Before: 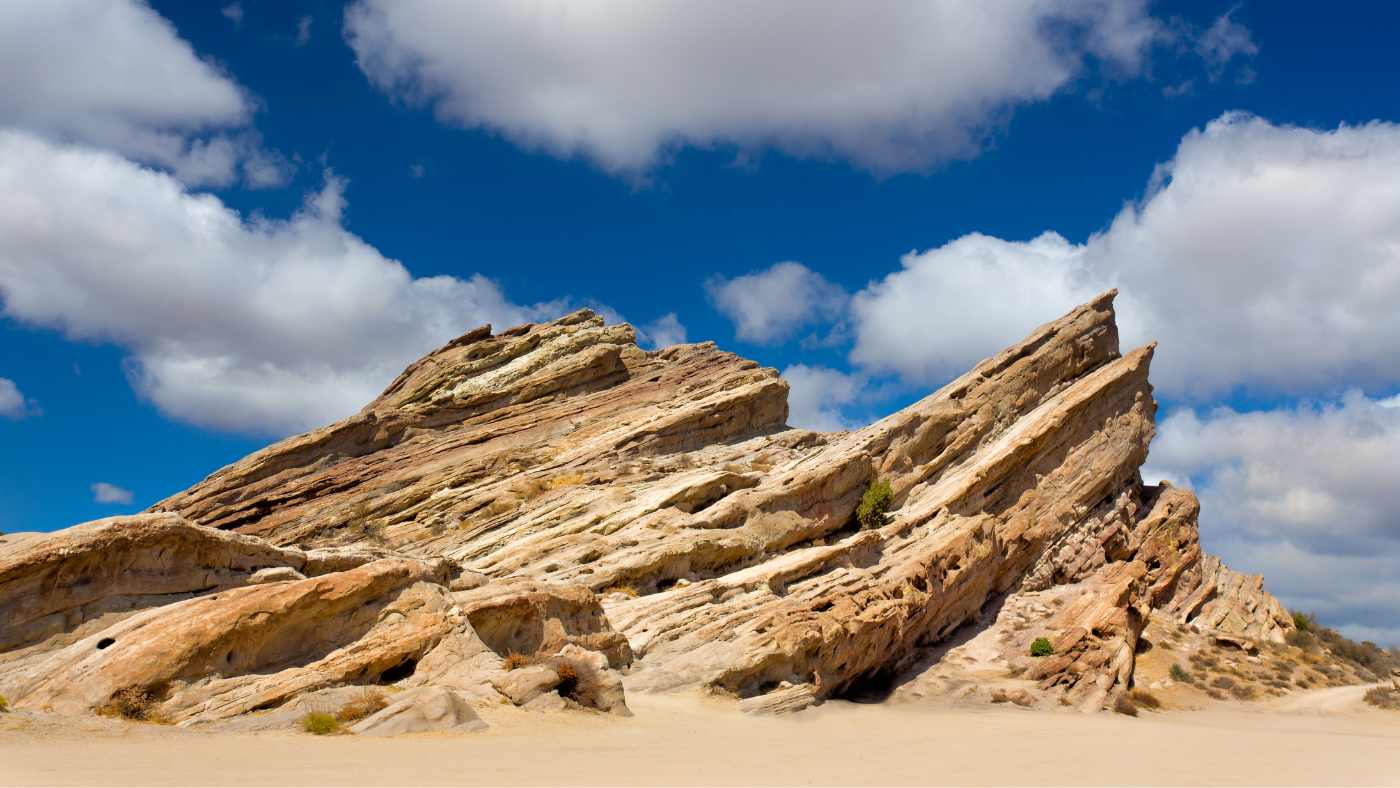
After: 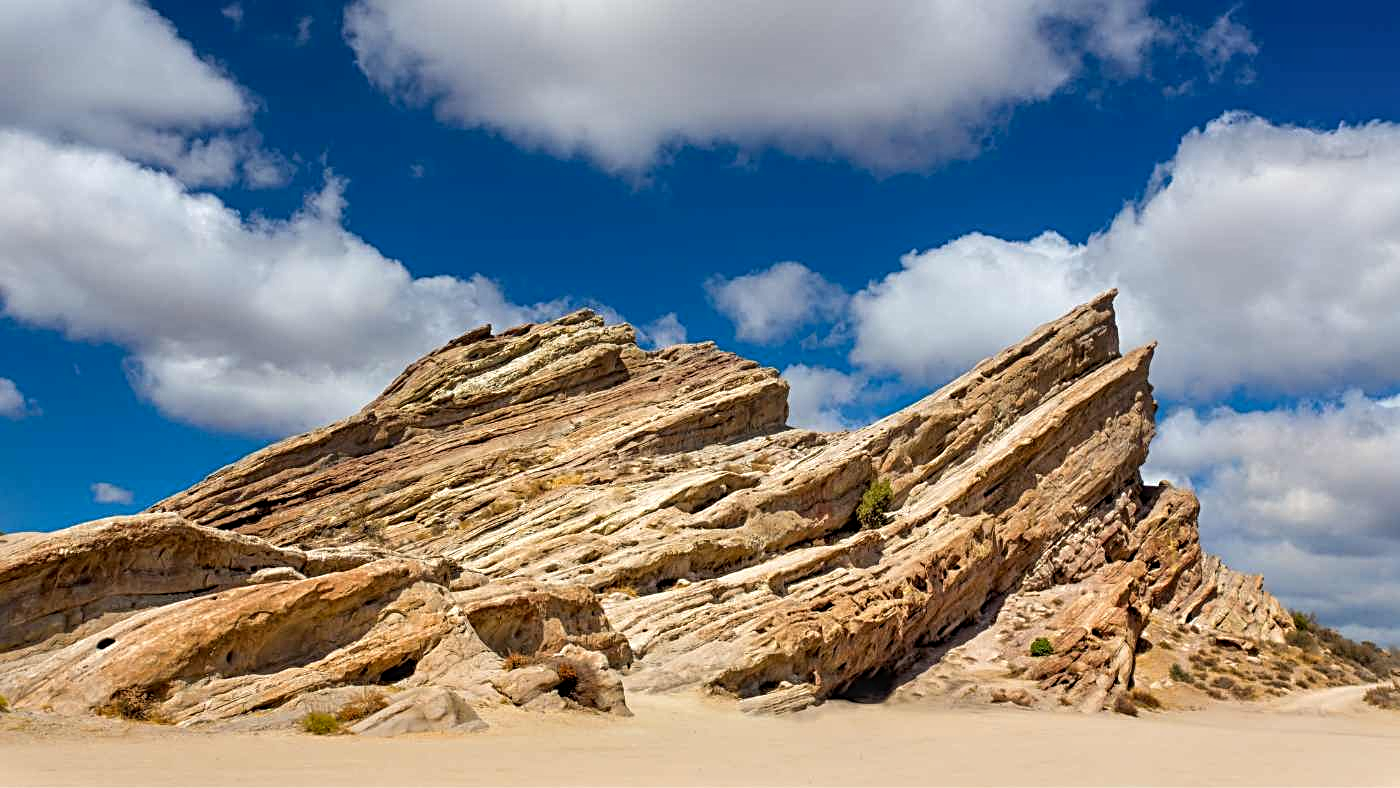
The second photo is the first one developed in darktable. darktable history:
local contrast: on, module defaults
sharpen: radius 3.088
